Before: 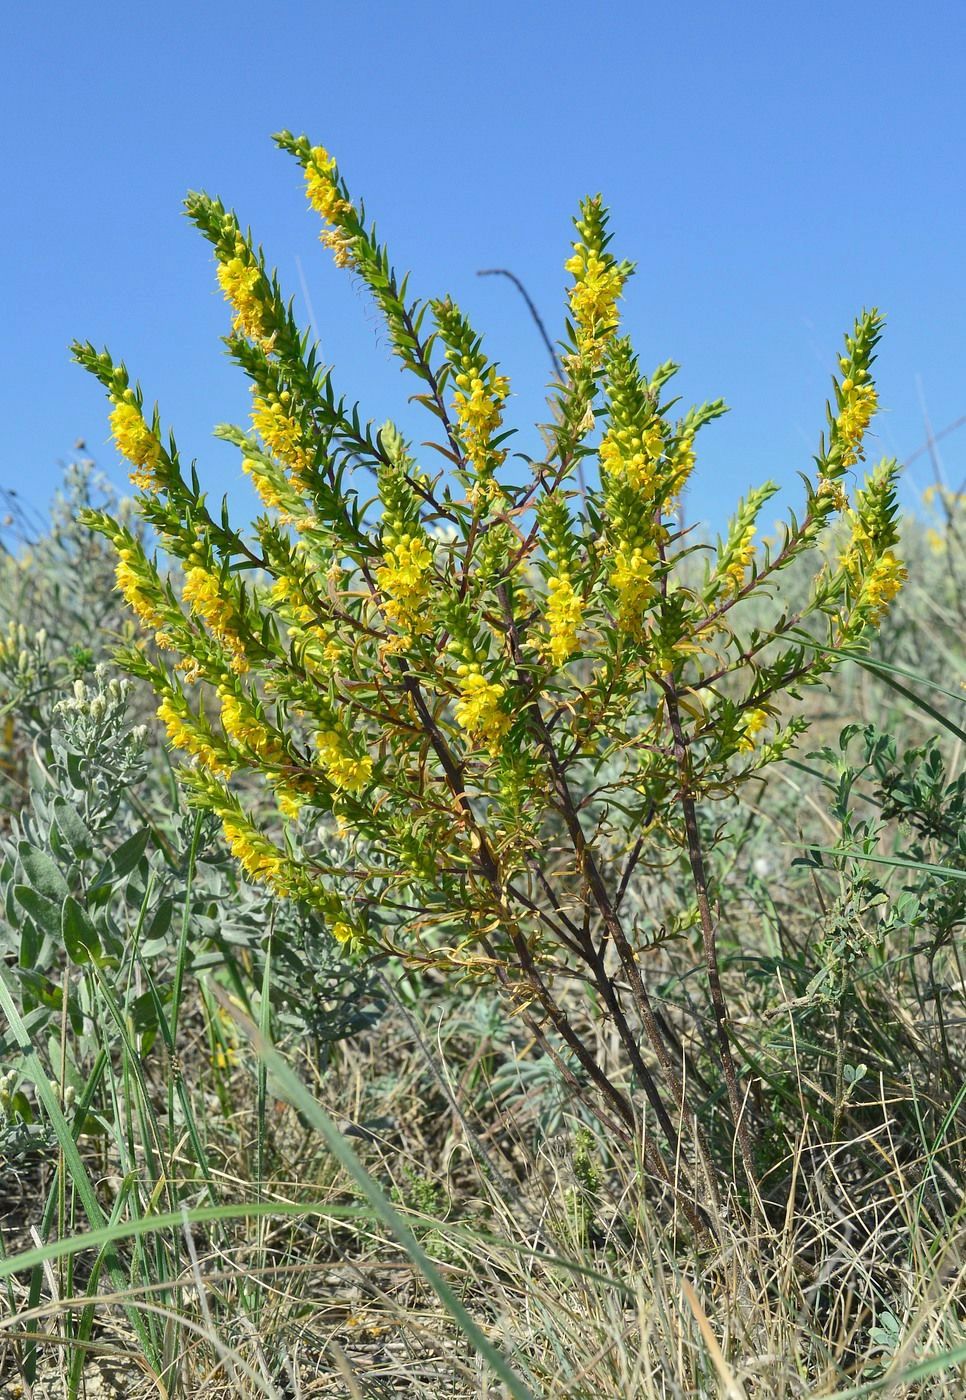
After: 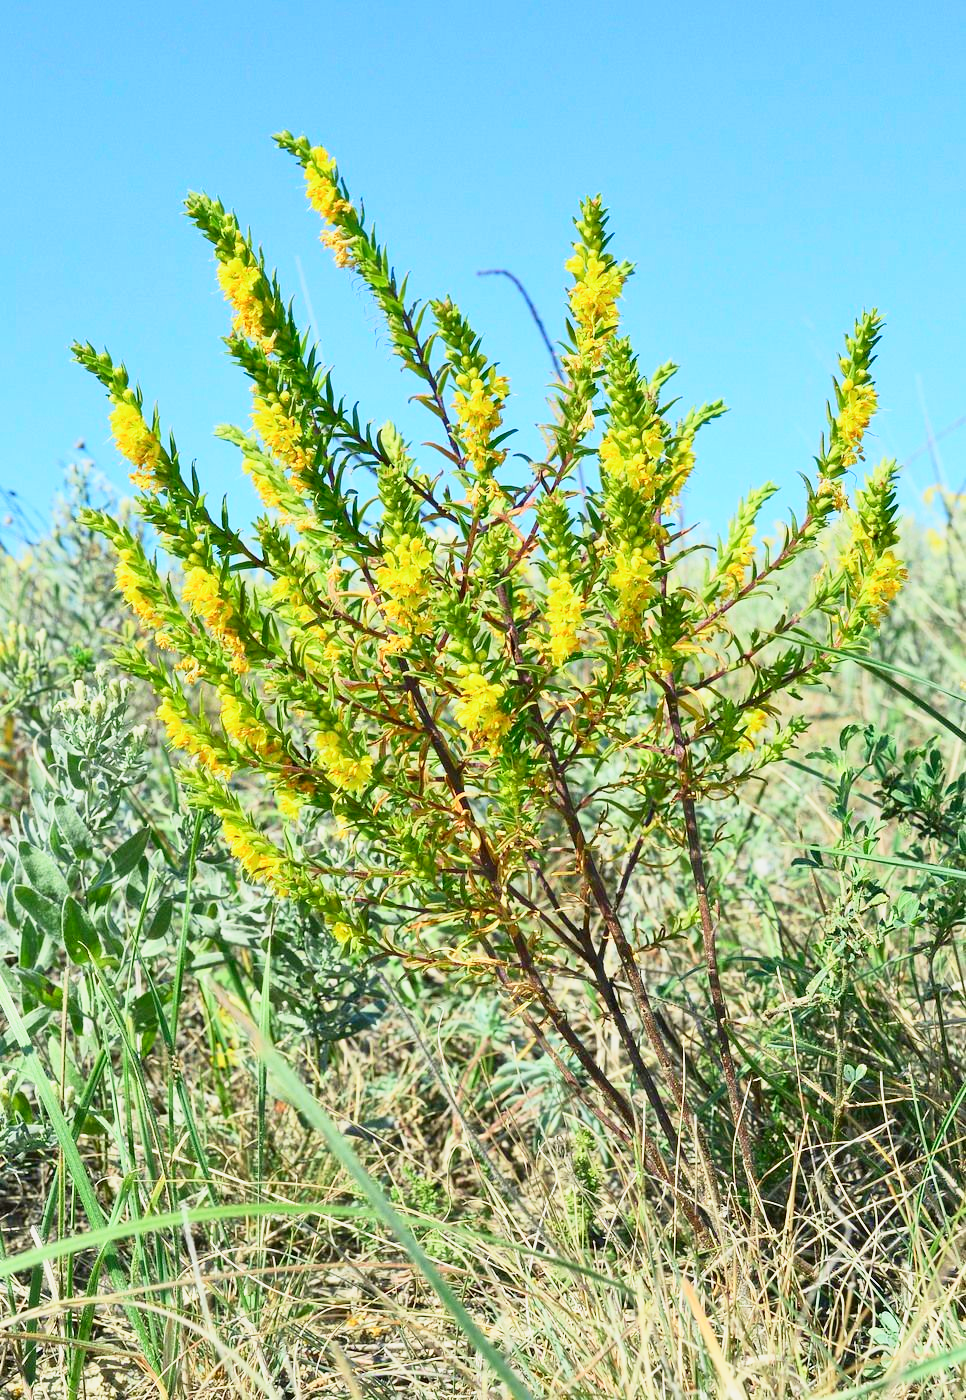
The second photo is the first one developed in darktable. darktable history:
base curve: curves: ch0 [(0, 0) (0.088, 0.125) (0.176, 0.251) (0.354, 0.501) (0.613, 0.749) (1, 0.877)], preserve colors none
tone curve: curves: ch0 [(0, 0) (0.091, 0.075) (0.409, 0.457) (0.733, 0.82) (0.844, 0.908) (0.909, 0.942) (1, 0.973)]; ch1 [(0, 0) (0.437, 0.404) (0.5, 0.5) (0.529, 0.556) (0.58, 0.606) (0.616, 0.654) (1, 1)]; ch2 [(0, 0) (0.442, 0.415) (0.5, 0.5) (0.535, 0.557) (0.585, 0.62) (1, 1)], color space Lab, independent channels, preserve colors none
